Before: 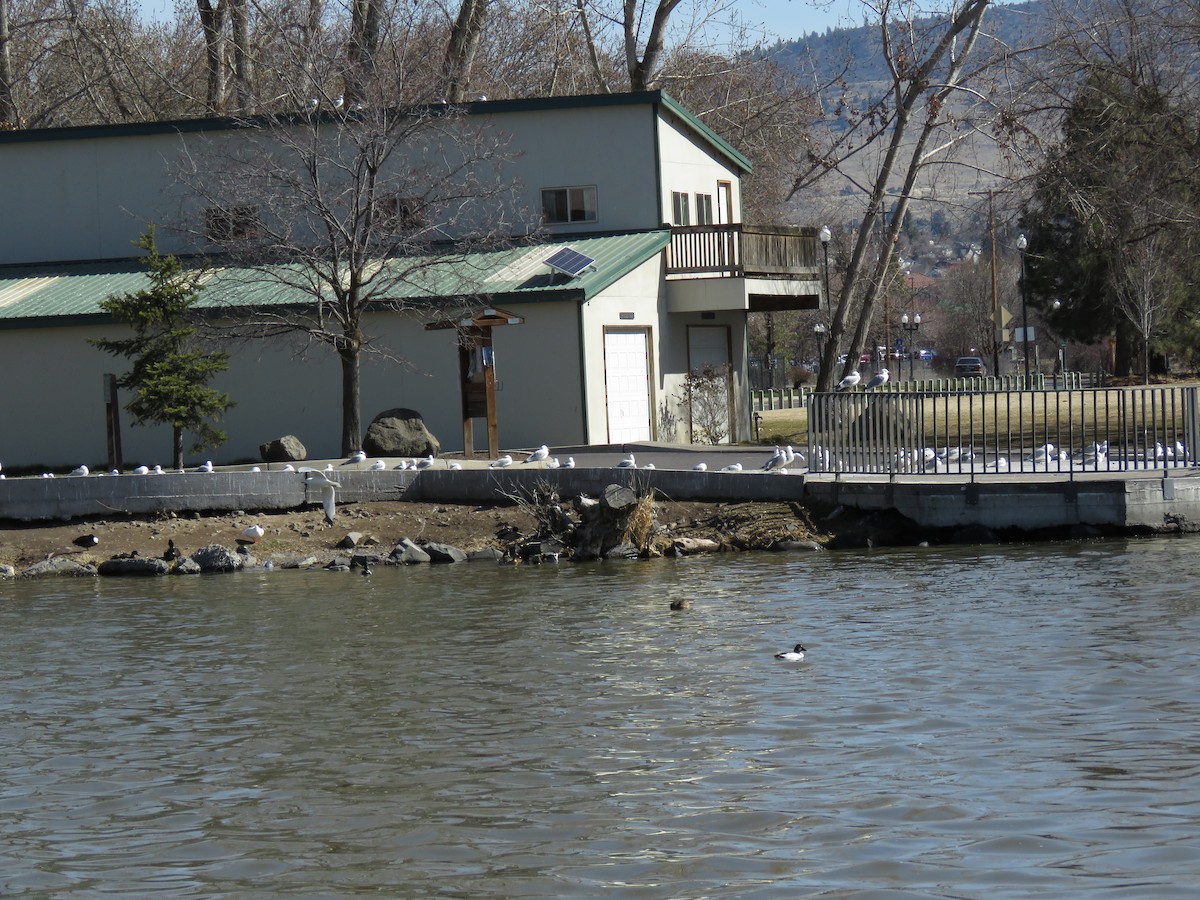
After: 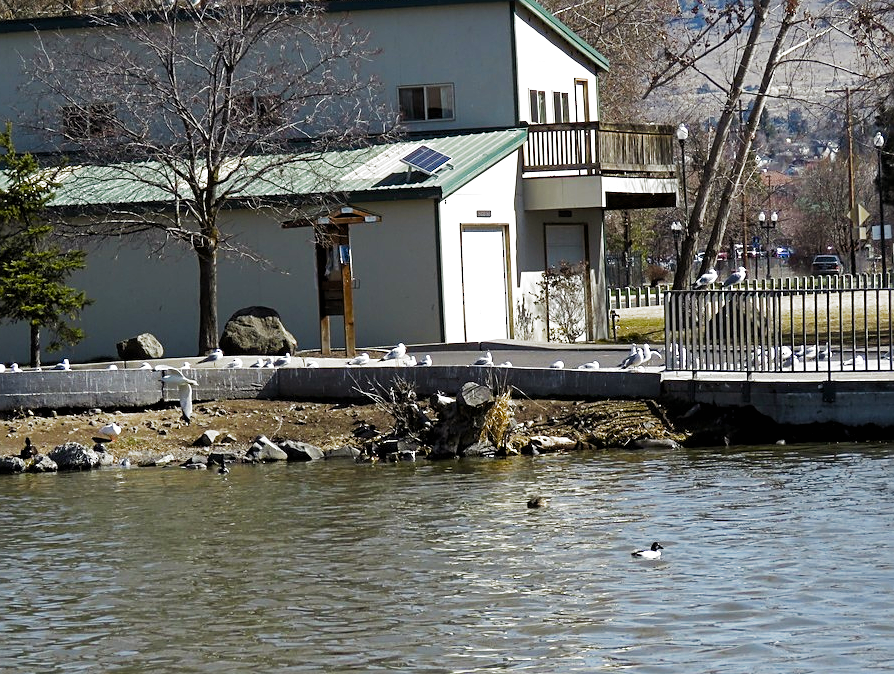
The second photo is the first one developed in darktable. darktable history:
crop and rotate: left 11.953%, top 11.369%, right 13.498%, bottom 13.732%
sharpen: on, module defaults
filmic rgb: black relative exposure -11.36 EV, white relative exposure 3.22 EV, threshold 5.94 EV, hardness 6.84, preserve chrominance no, color science v5 (2021), contrast in shadows safe, contrast in highlights safe, enable highlight reconstruction true
exposure: black level correction 0.001, exposure 0.5 EV, compensate highlight preservation false
color balance rgb: power › chroma 0.295%, power › hue 25.29°, global offset › luminance -0.506%, linear chroma grading › shadows -10.282%, linear chroma grading › global chroma 20.123%, perceptual saturation grading › global saturation 25.17%, perceptual brilliance grading › global brilliance 15.732%, perceptual brilliance grading › shadows -35.158%
